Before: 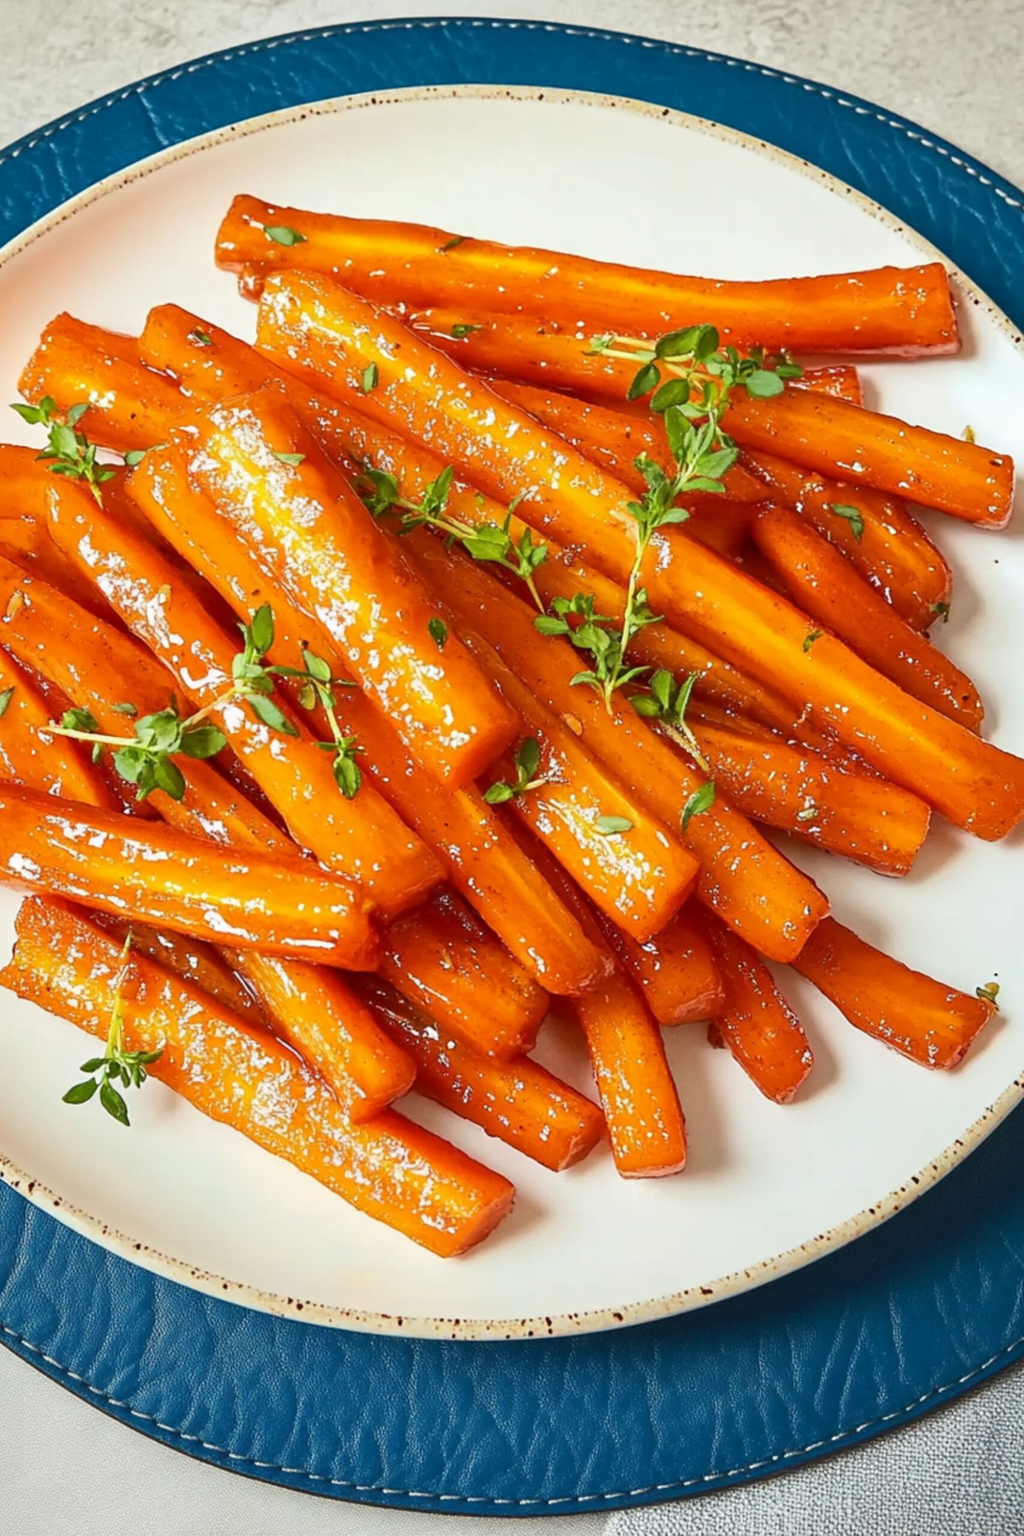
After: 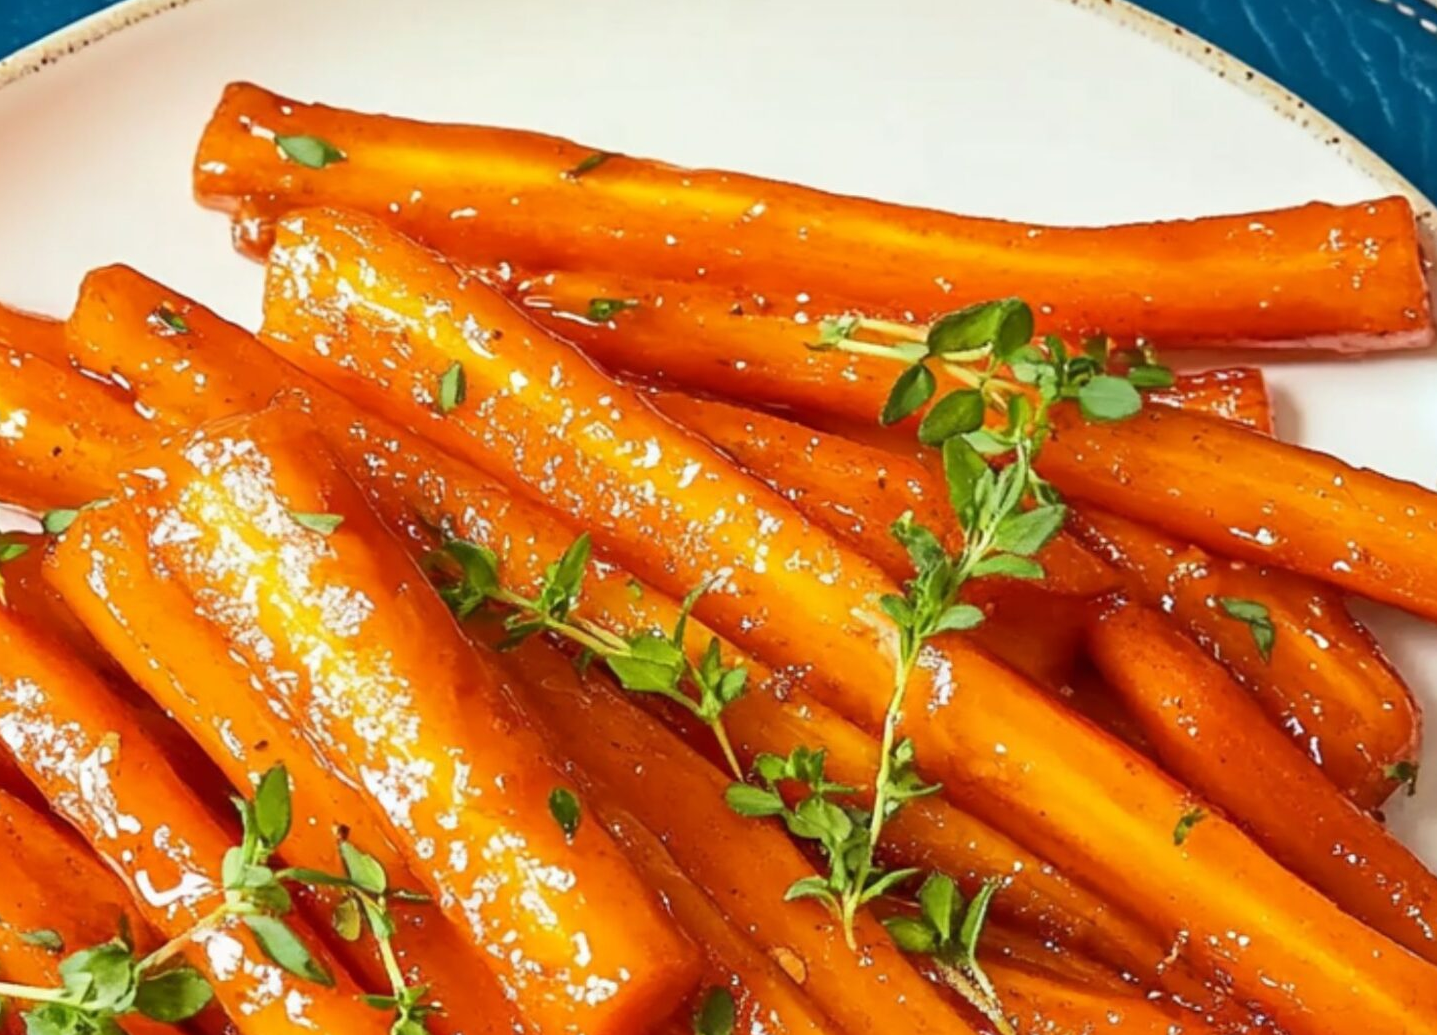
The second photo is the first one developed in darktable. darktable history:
crop and rotate: left 9.669%, top 9.487%, right 6.099%, bottom 50.051%
